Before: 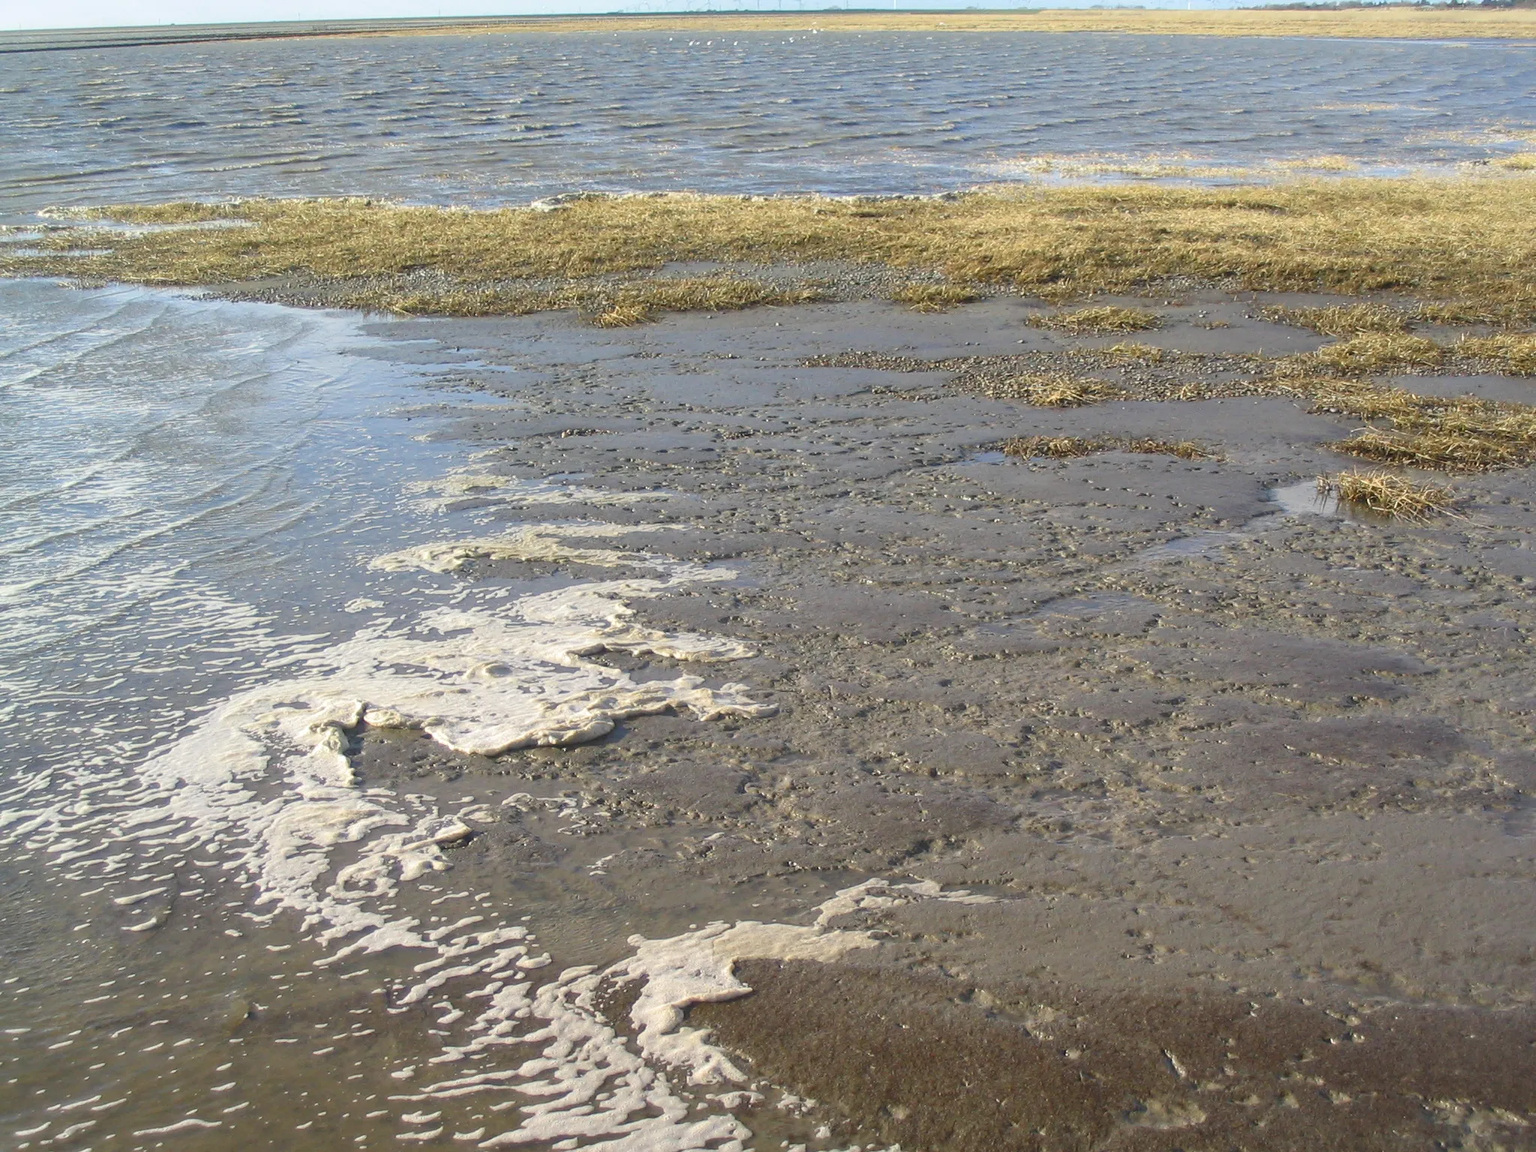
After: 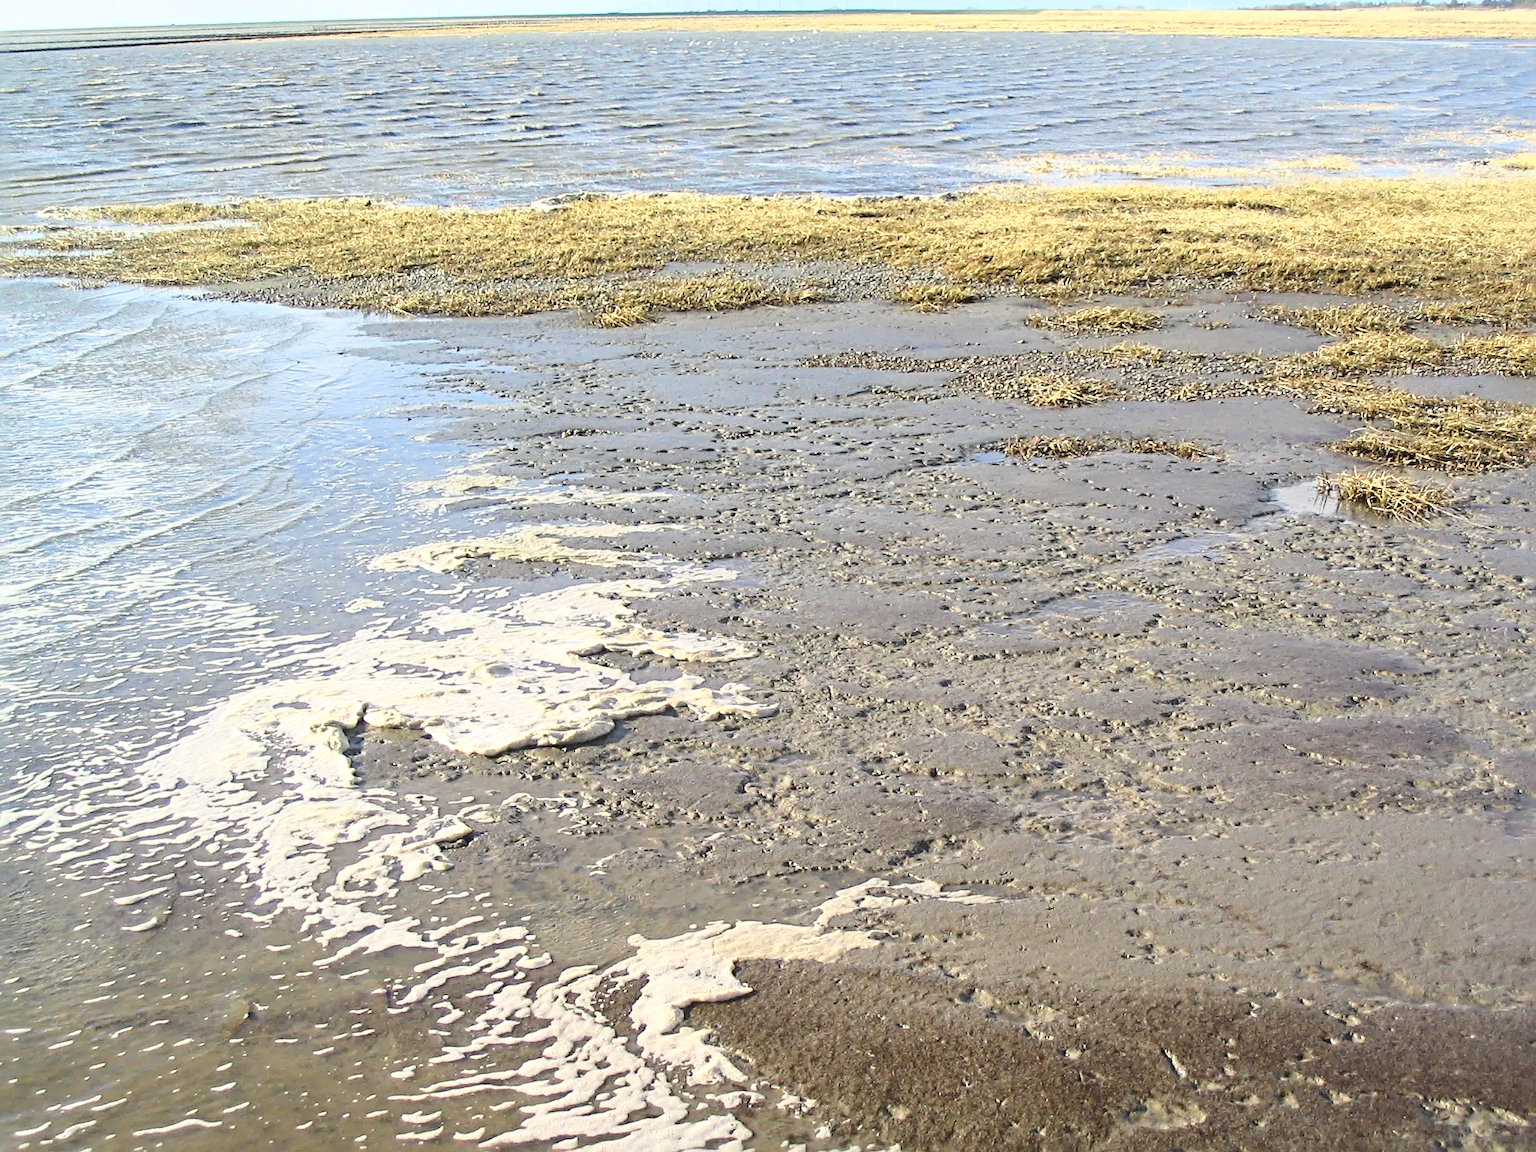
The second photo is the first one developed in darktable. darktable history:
sharpen: radius 4.838
base curve: curves: ch0 [(0, 0) (0.028, 0.03) (0.121, 0.232) (0.46, 0.748) (0.859, 0.968) (1, 1)], preserve colors average RGB
